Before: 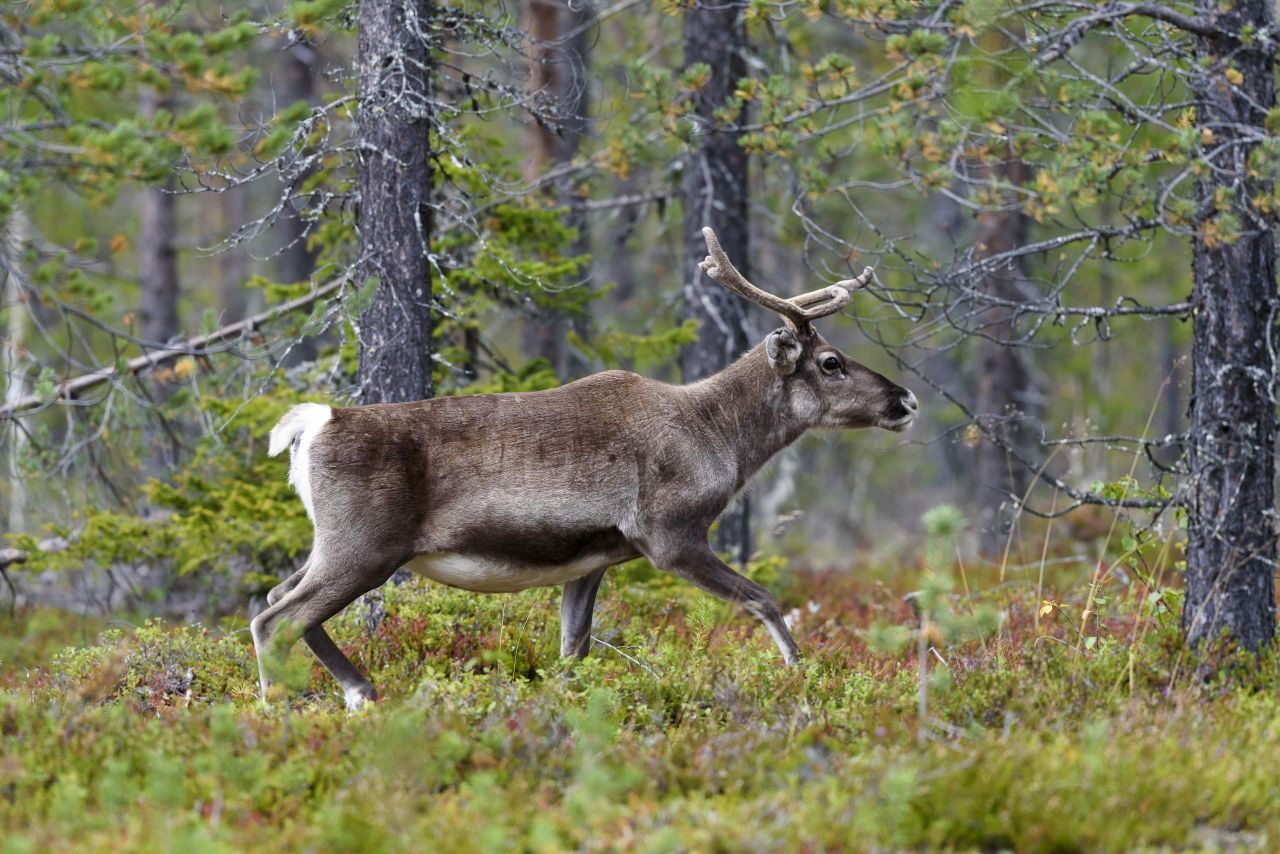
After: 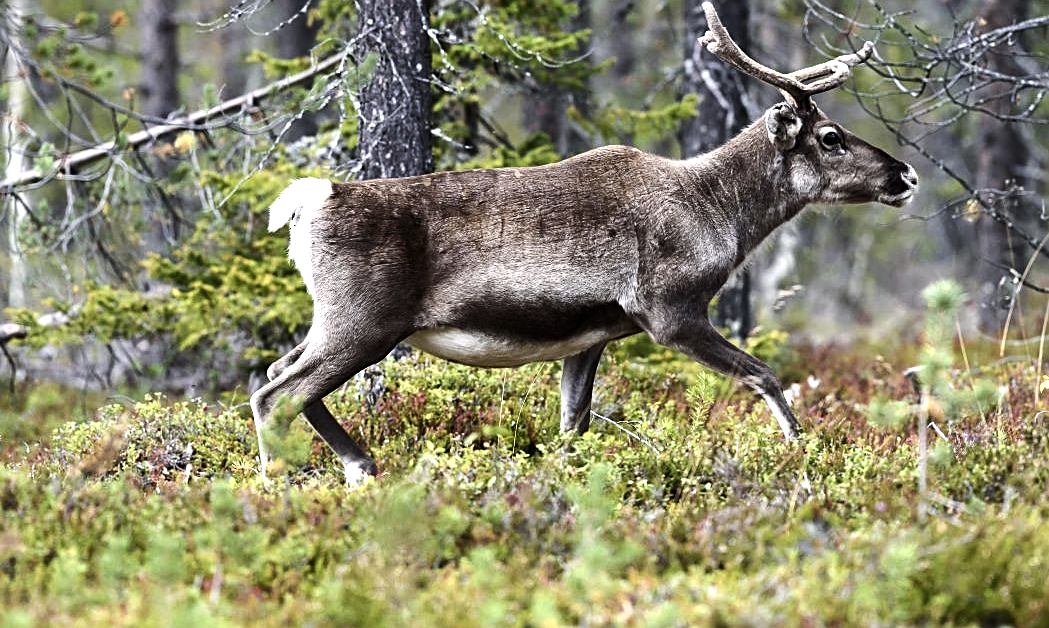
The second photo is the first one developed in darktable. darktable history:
crop: top 26.43%, right 17.993%
color correction: highlights b* -0.035, saturation 0.854
exposure: compensate highlight preservation false
tone equalizer: -8 EV -1.12 EV, -7 EV -1.03 EV, -6 EV -0.852 EV, -5 EV -0.615 EV, -3 EV 0.556 EV, -2 EV 0.851 EV, -1 EV 1.01 EV, +0 EV 1.08 EV, edges refinement/feathering 500, mask exposure compensation -1.57 EV, preserve details no
sharpen: on, module defaults
